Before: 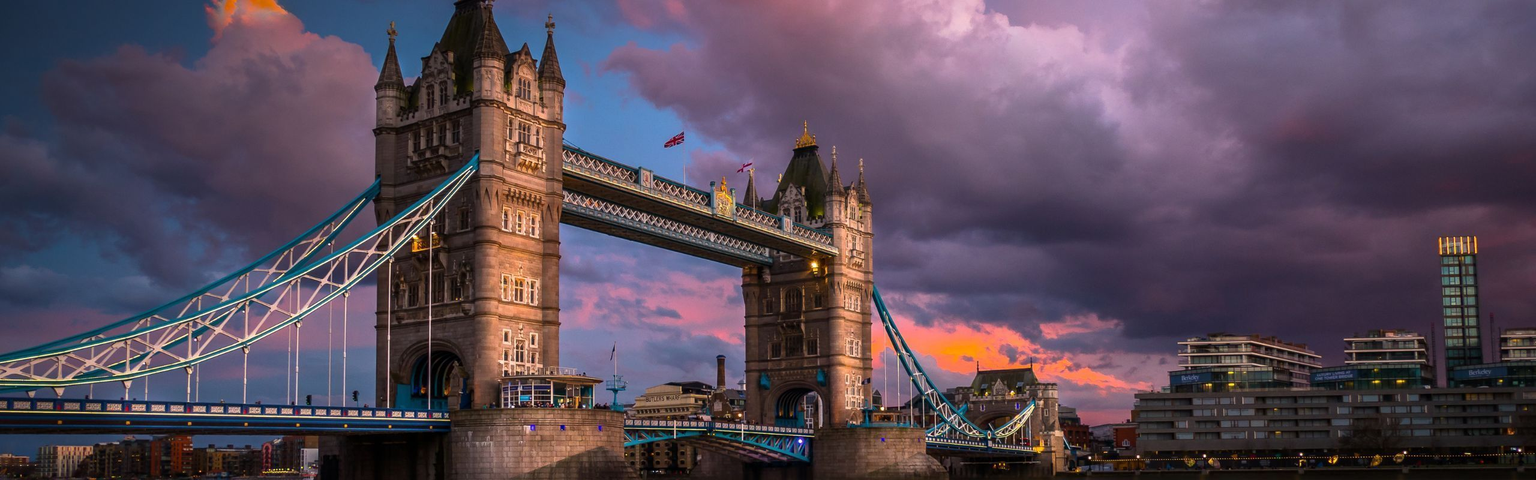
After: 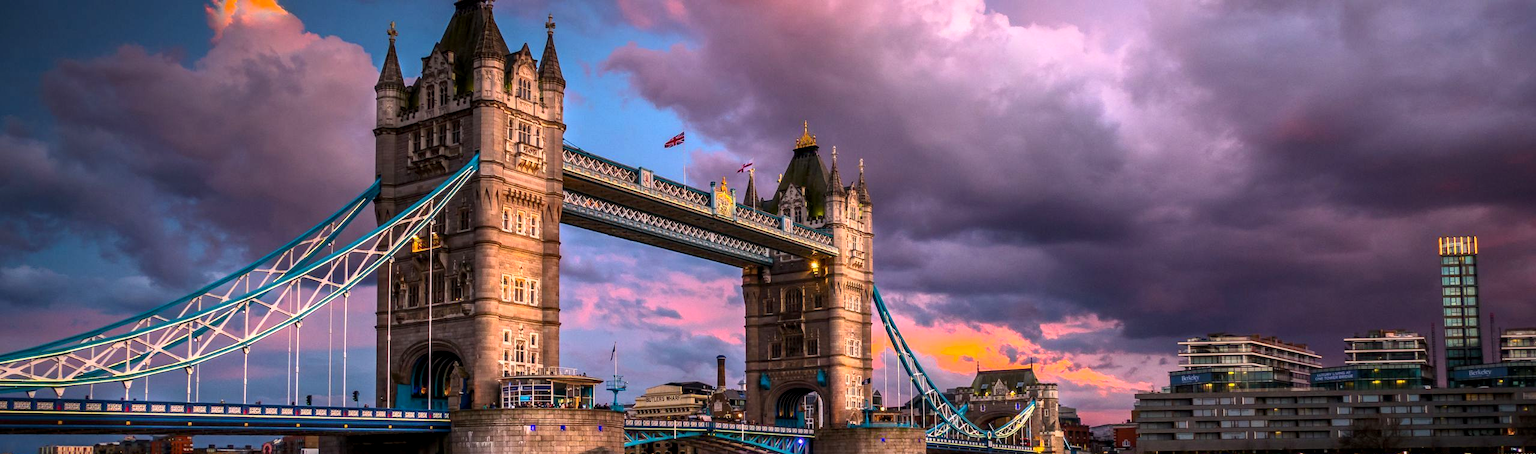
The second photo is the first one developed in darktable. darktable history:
contrast brightness saturation: contrast 0.198, brightness 0.163, saturation 0.223
crop and rotate: top 0.002%, bottom 5.23%
local contrast: detail 130%
